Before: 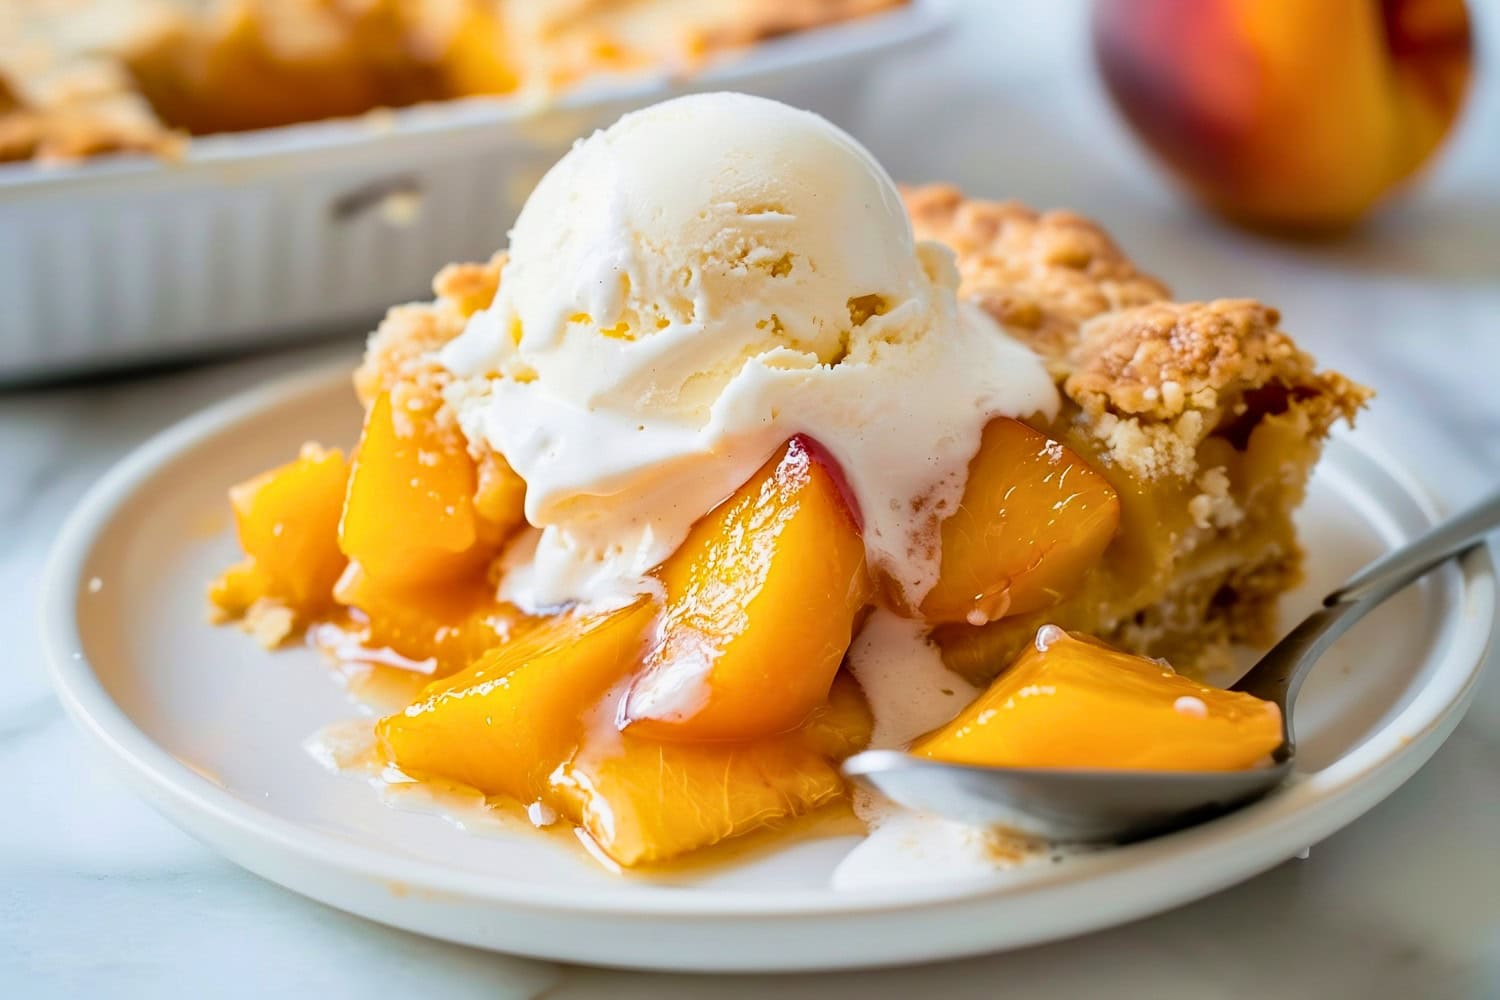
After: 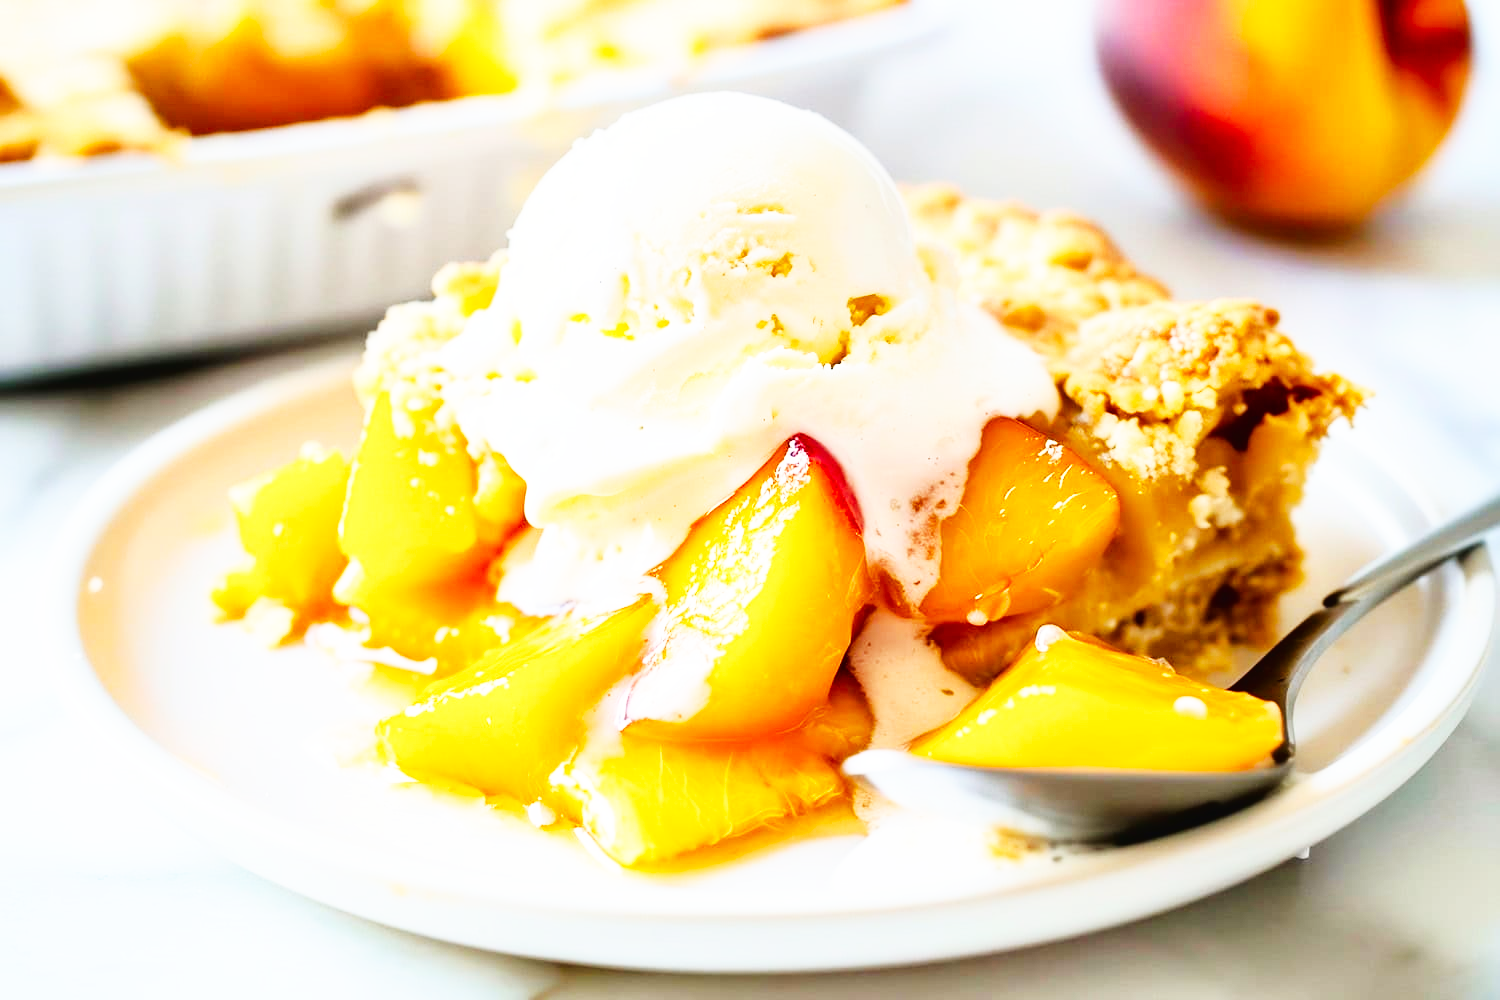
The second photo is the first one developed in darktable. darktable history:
tone curve: curves: ch0 [(0, 0.021) (0.059, 0.053) (0.197, 0.191) (0.32, 0.311) (0.495, 0.505) (0.725, 0.731) (0.89, 0.919) (1, 1)]; ch1 [(0, 0) (0.094, 0.081) (0.285, 0.299) (0.401, 0.424) (0.453, 0.439) (0.495, 0.496) (0.54, 0.55) (0.615, 0.637) (0.657, 0.683) (1, 1)]; ch2 [(0, 0) (0.257, 0.217) (0.43, 0.421) (0.498, 0.507) (0.547, 0.539) (0.595, 0.56) (0.644, 0.599) (1, 1)], color space Lab, linked channels, preserve colors none
base curve: curves: ch0 [(0, 0) (0.007, 0.004) (0.027, 0.03) (0.046, 0.07) (0.207, 0.54) (0.442, 0.872) (0.673, 0.972) (1, 1)], preserve colors none
